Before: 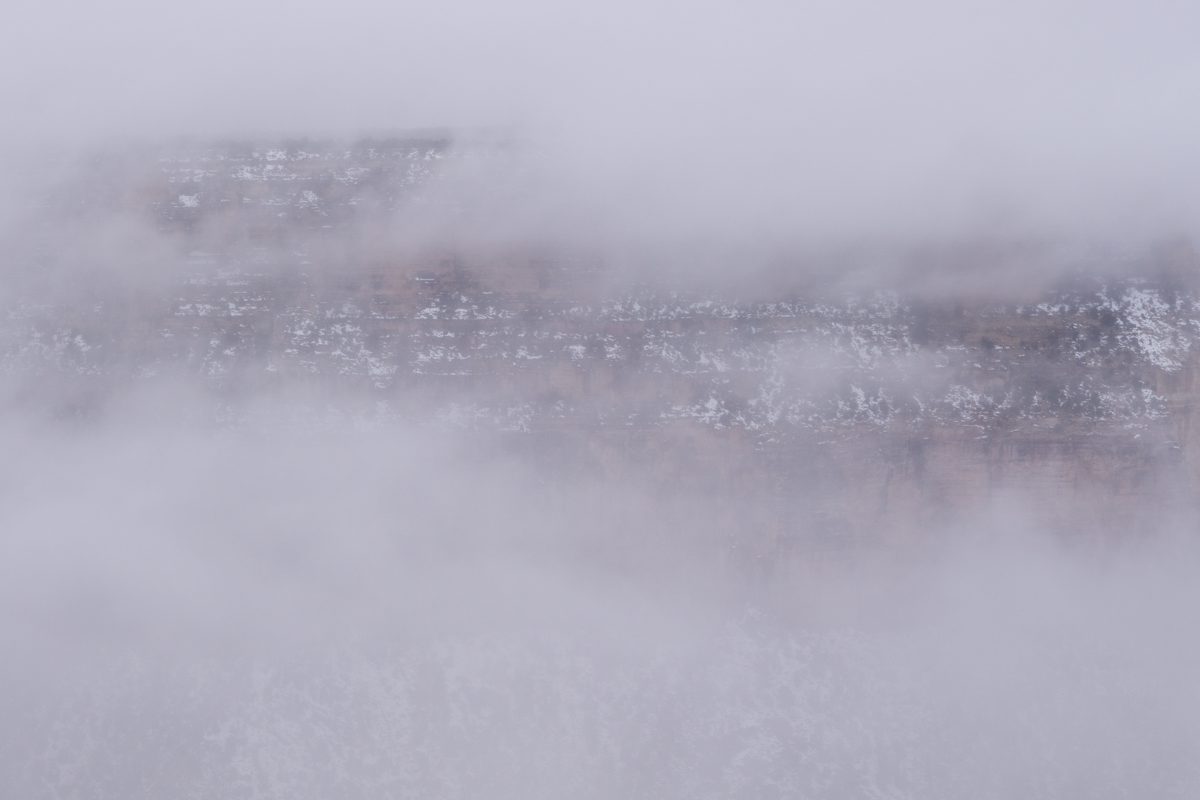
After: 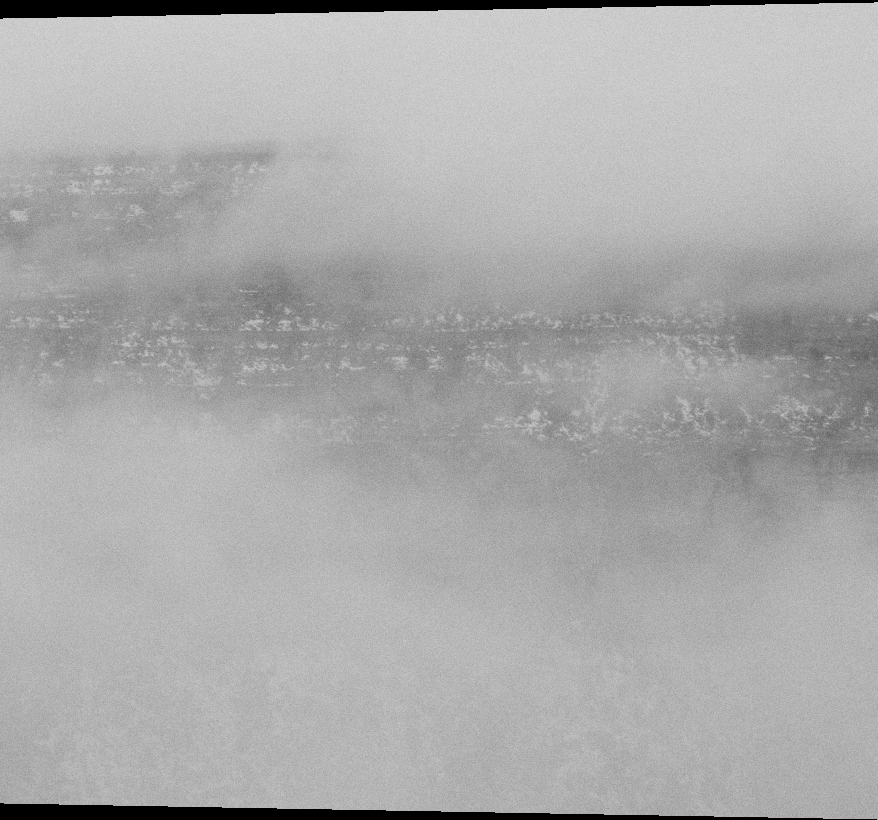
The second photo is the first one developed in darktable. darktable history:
grain: coarseness 0.09 ISO
rotate and perspective: lens shift (horizontal) -0.055, automatic cropping off
white balance: red 0.984, blue 1.059
crop: left 13.443%, right 13.31%
monochrome: on, module defaults
